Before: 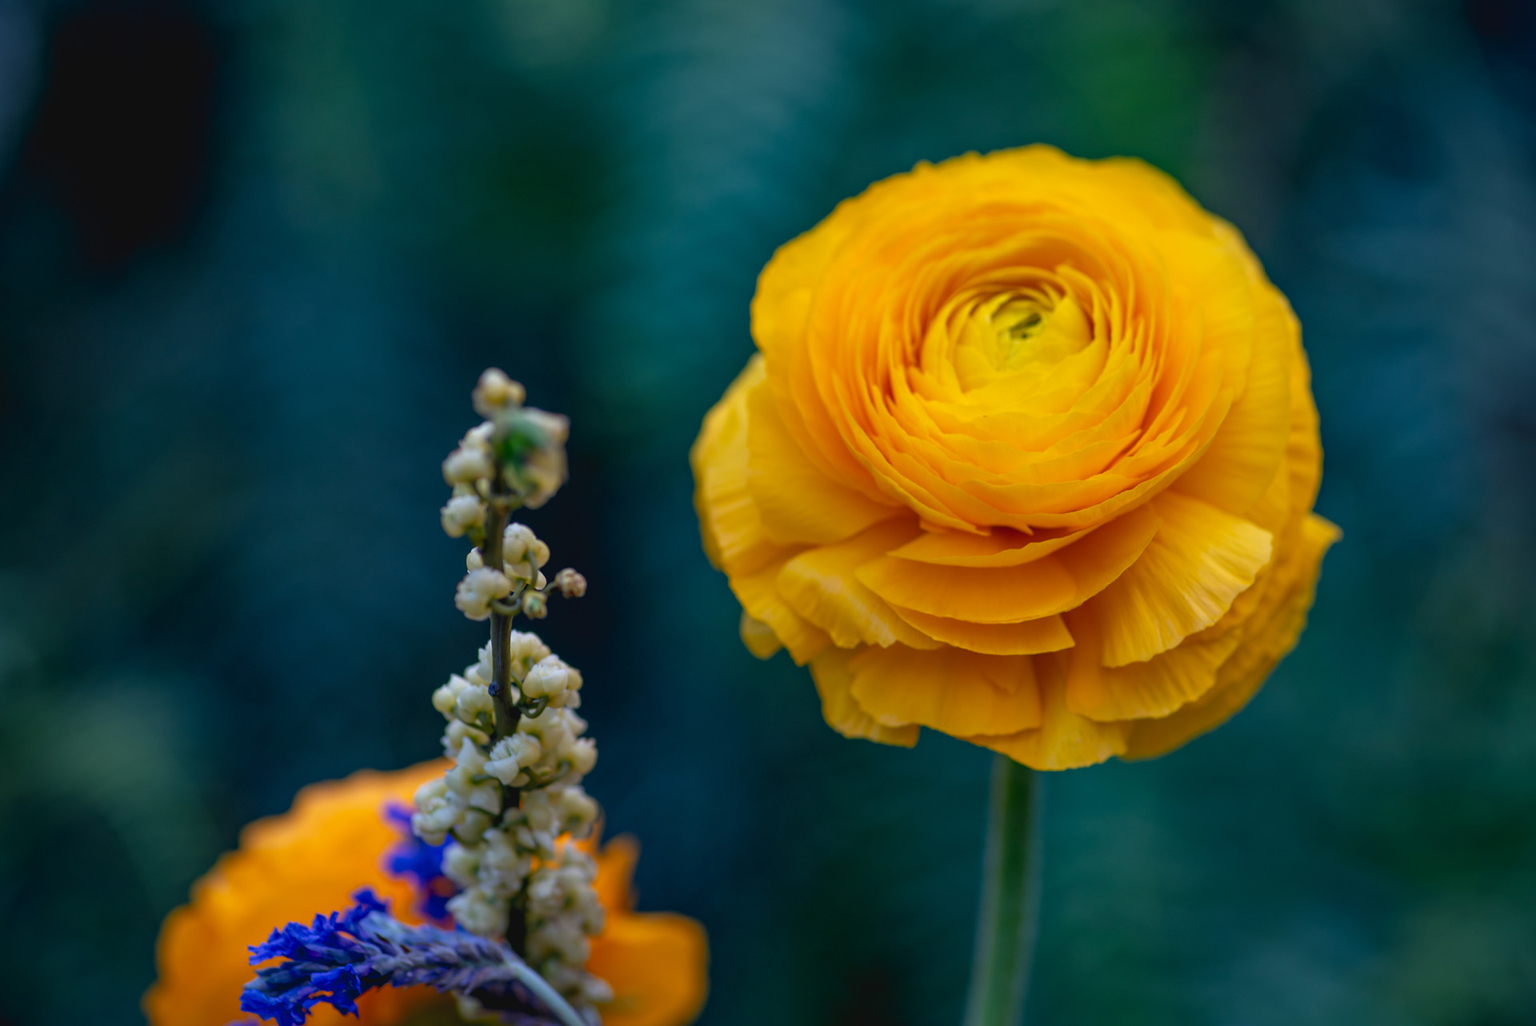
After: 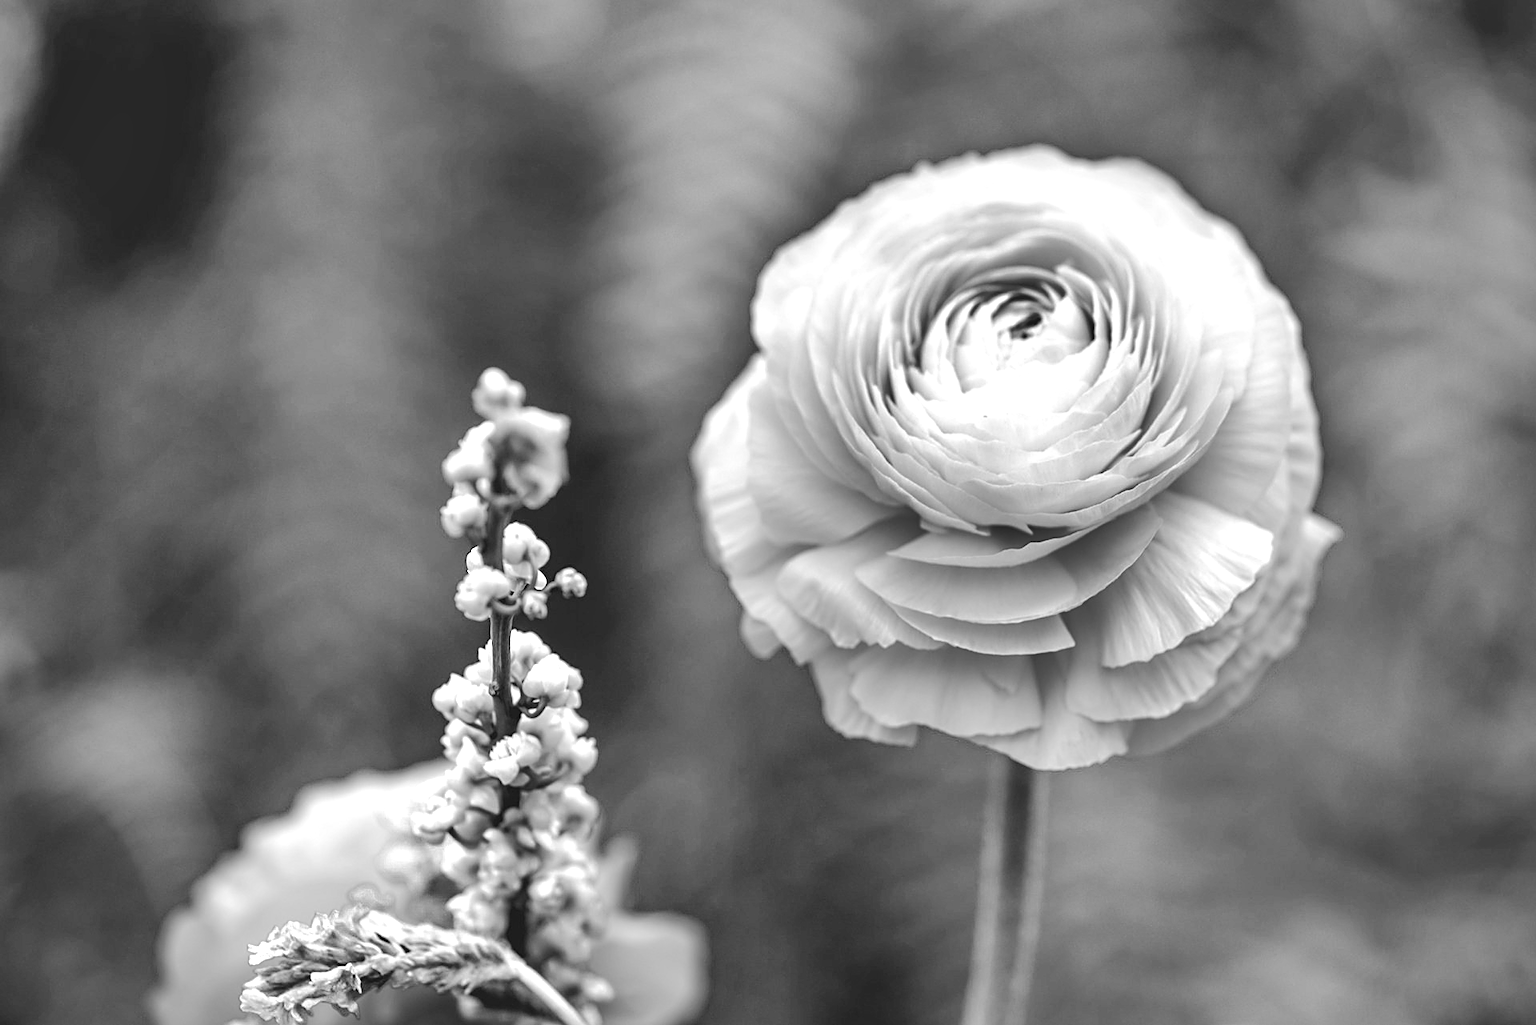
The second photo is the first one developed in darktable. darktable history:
shadows and highlights: radius 100.41, shadows 50.55, highlights -64.36, highlights color adjustment 49.82%, soften with gaussian
sharpen: on, module defaults
white balance: red 0.871, blue 1.249
contrast brightness saturation: contrast 0.15, brightness -0.01, saturation 0.1
color zones: mix -62.47%
exposure: black level correction 0, exposure 1.741 EV, compensate exposure bias true, compensate highlight preservation false
base curve: curves: ch0 [(0, 0) (0.262, 0.32) (0.722, 0.705) (1, 1)]
color calibration: output gray [0.21, 0.42, 0.37, 0], gray › normalize channels true, illuminant same as pipeline (D50), adaptation XYZ, x 0.346, y 0.359, gamut compression 0
